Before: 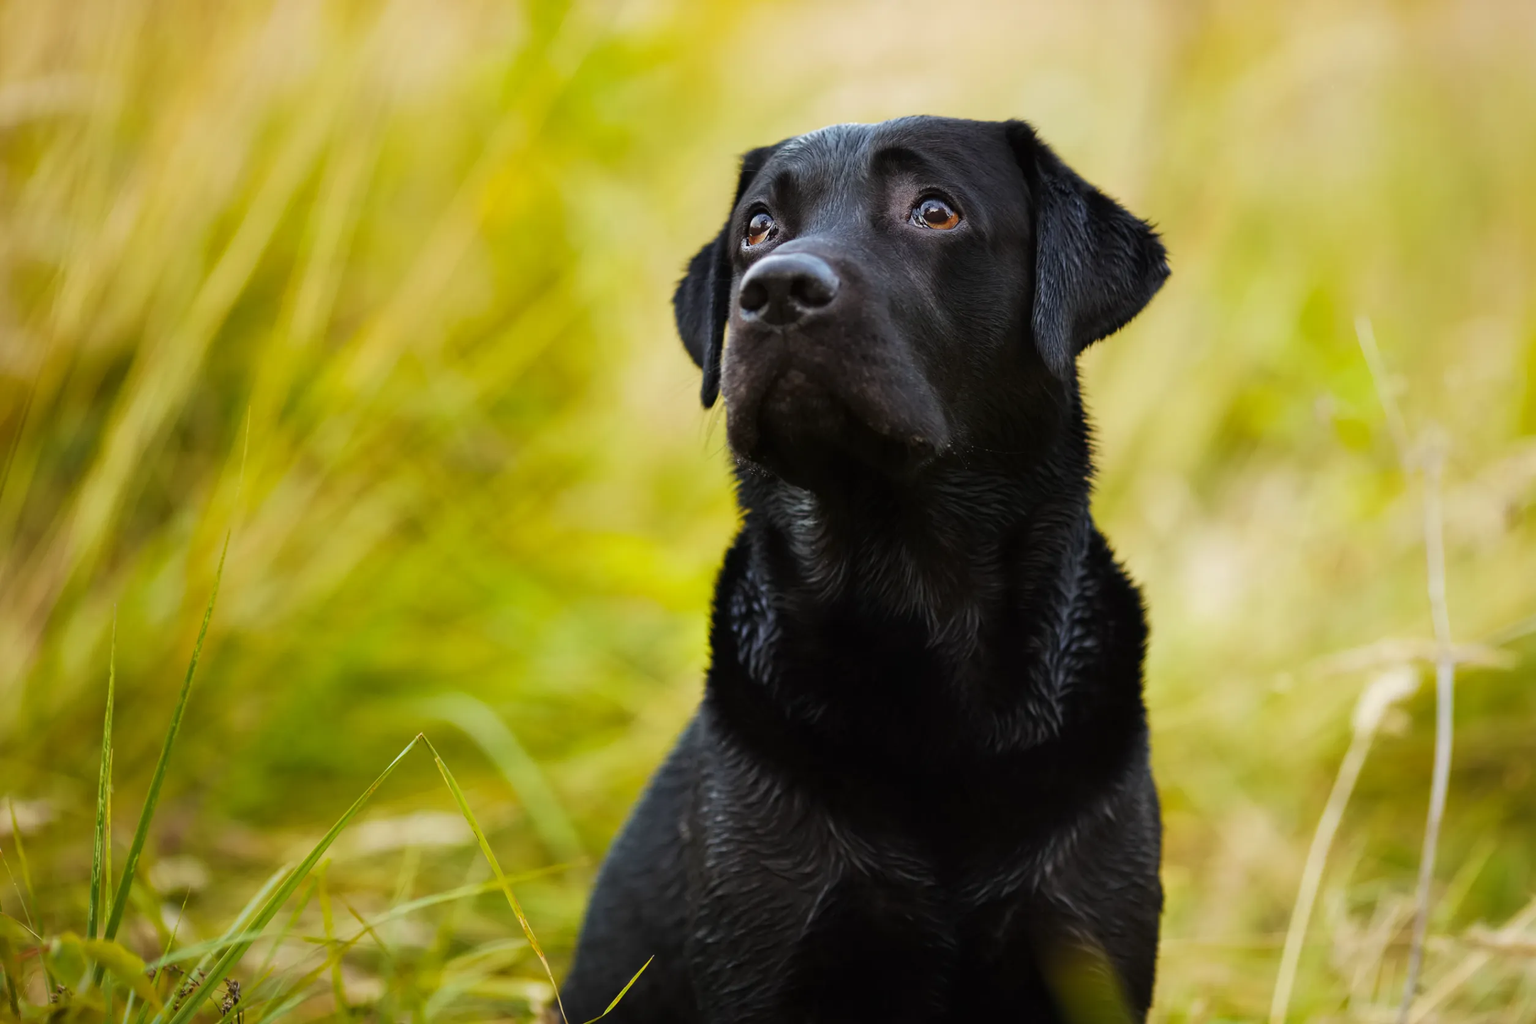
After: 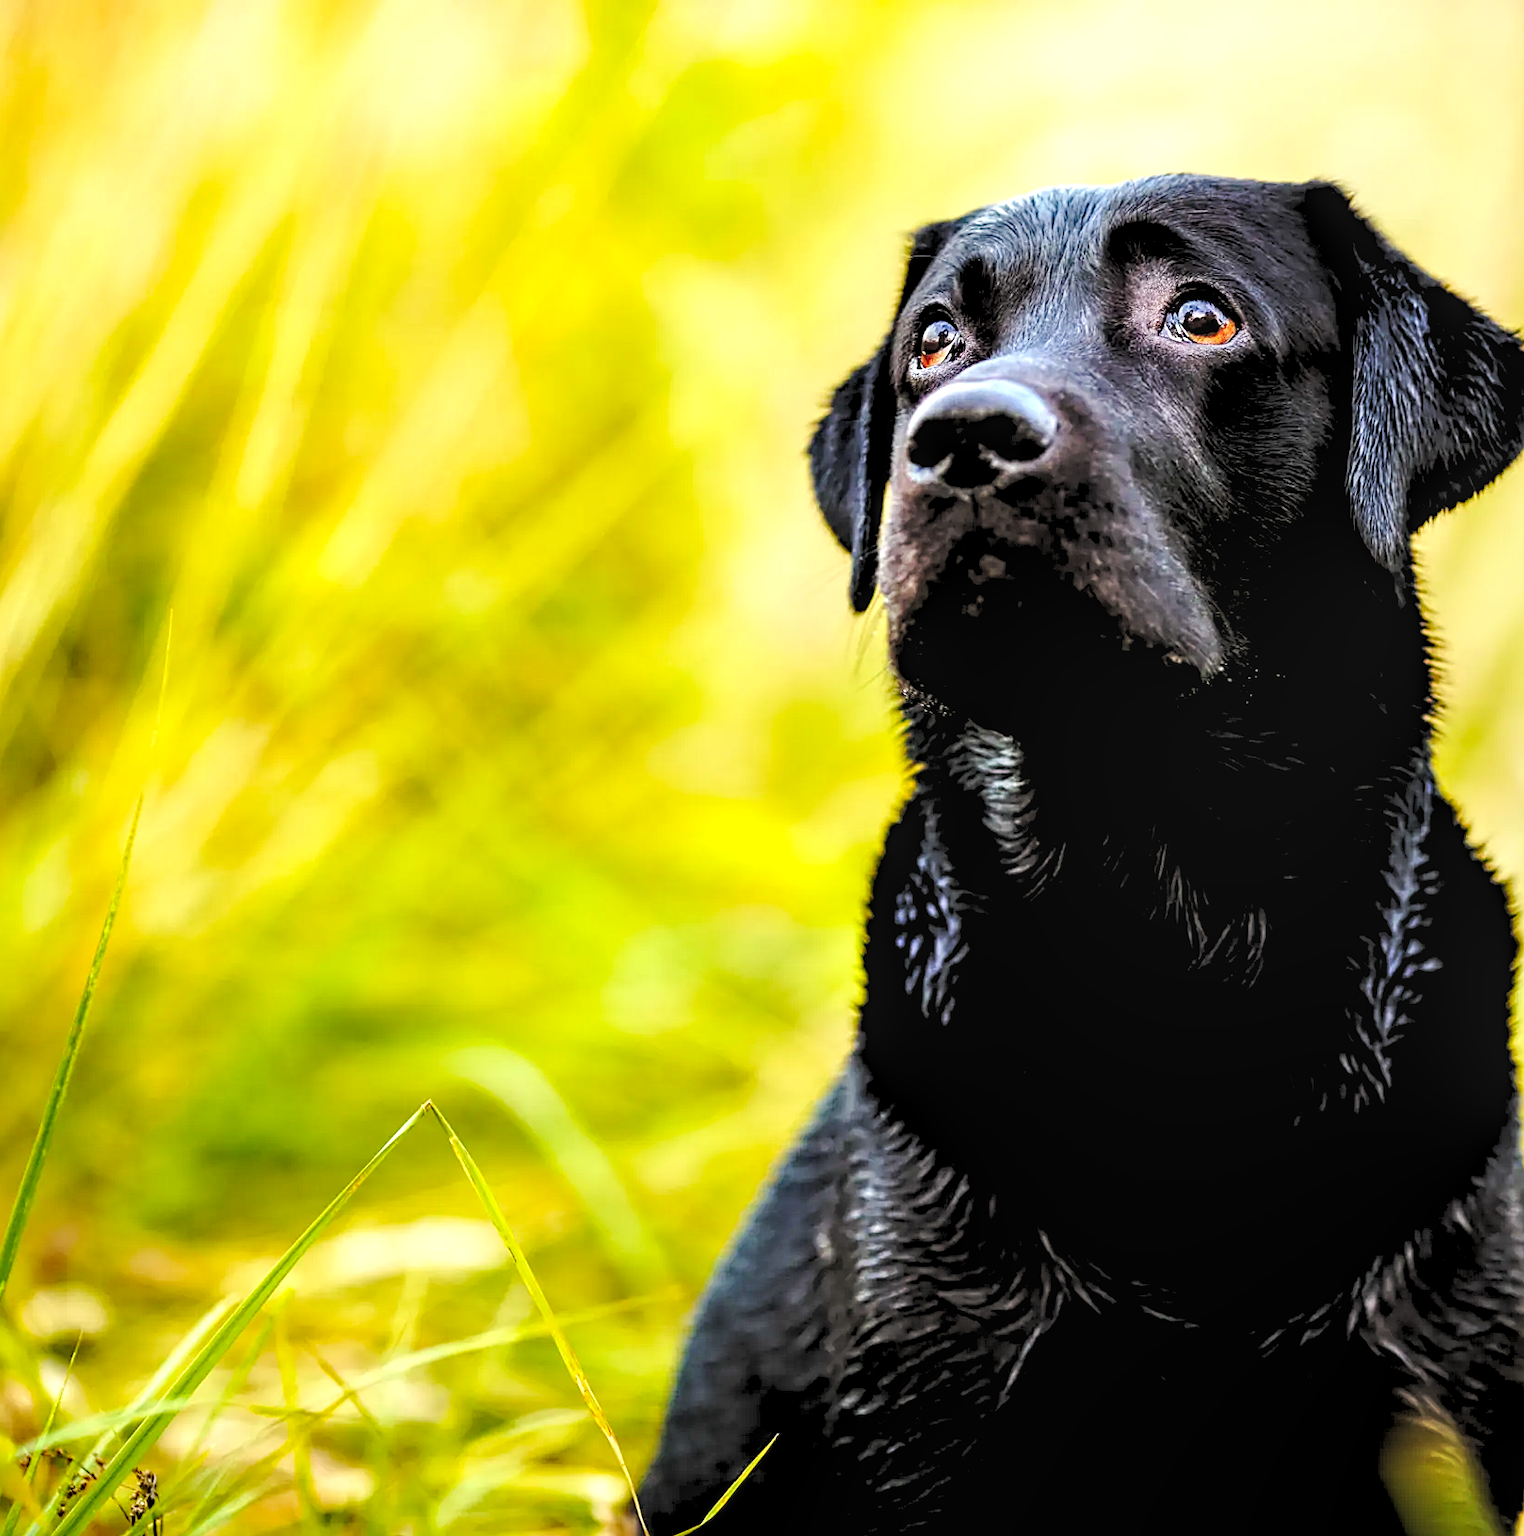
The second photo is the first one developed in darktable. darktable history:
exposure: black level correction 0, exposure 0.703 EV, compensate highlight preservation false
levels: levels [0.093, 0.434, 0.988]
sharpen: on, module defaults
color calibration: illuminant same as pipeline (D50), adaptation XYZ, x 0.346, y 0.358, temperature 5003.65 K
base curve: curves: ch0 [(0, 0) (0.073, 0.04) (0.157, 0.139) (0.492, 0.492) (0.758, 0.758) (1, 1)], preserve colors none
crop and rotate: left 8.861%, right 25.009%
local contrast: detail 150%
